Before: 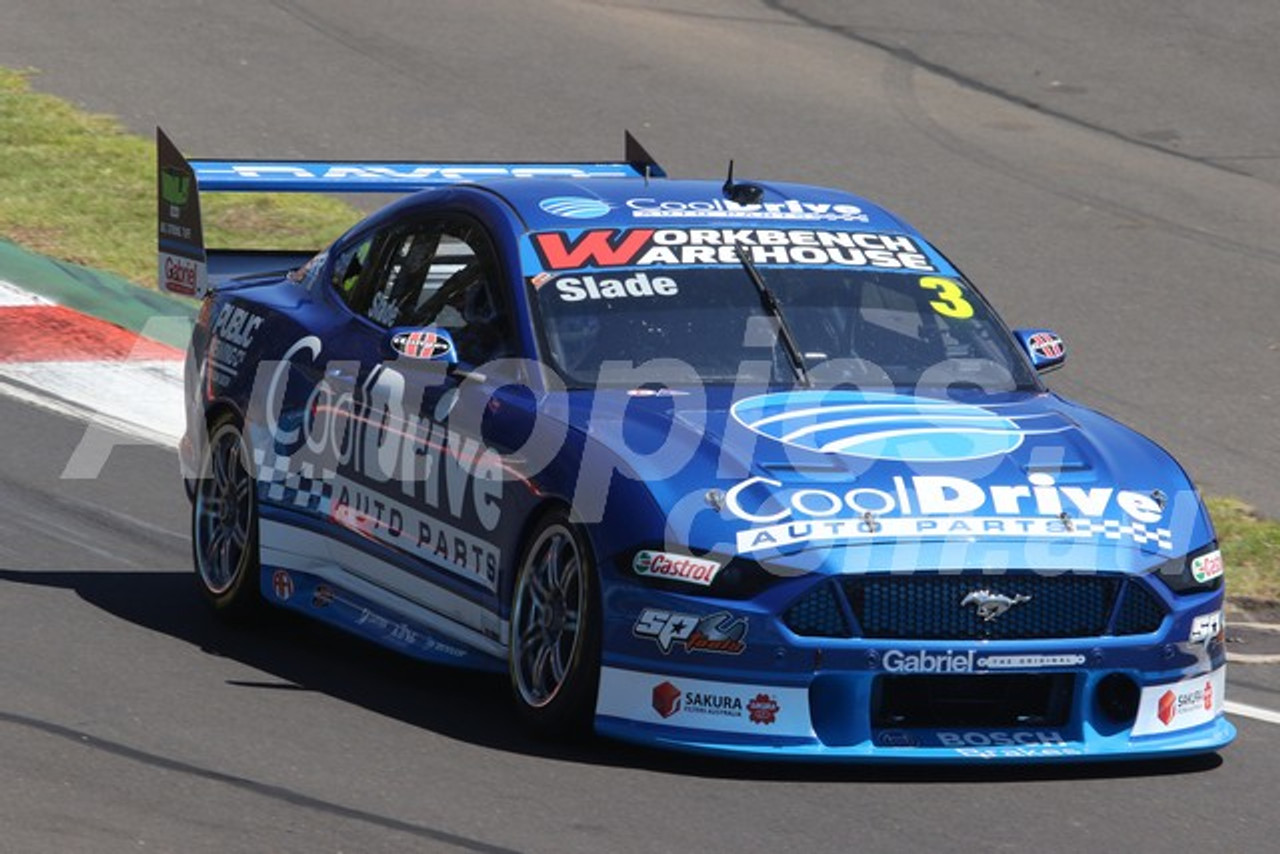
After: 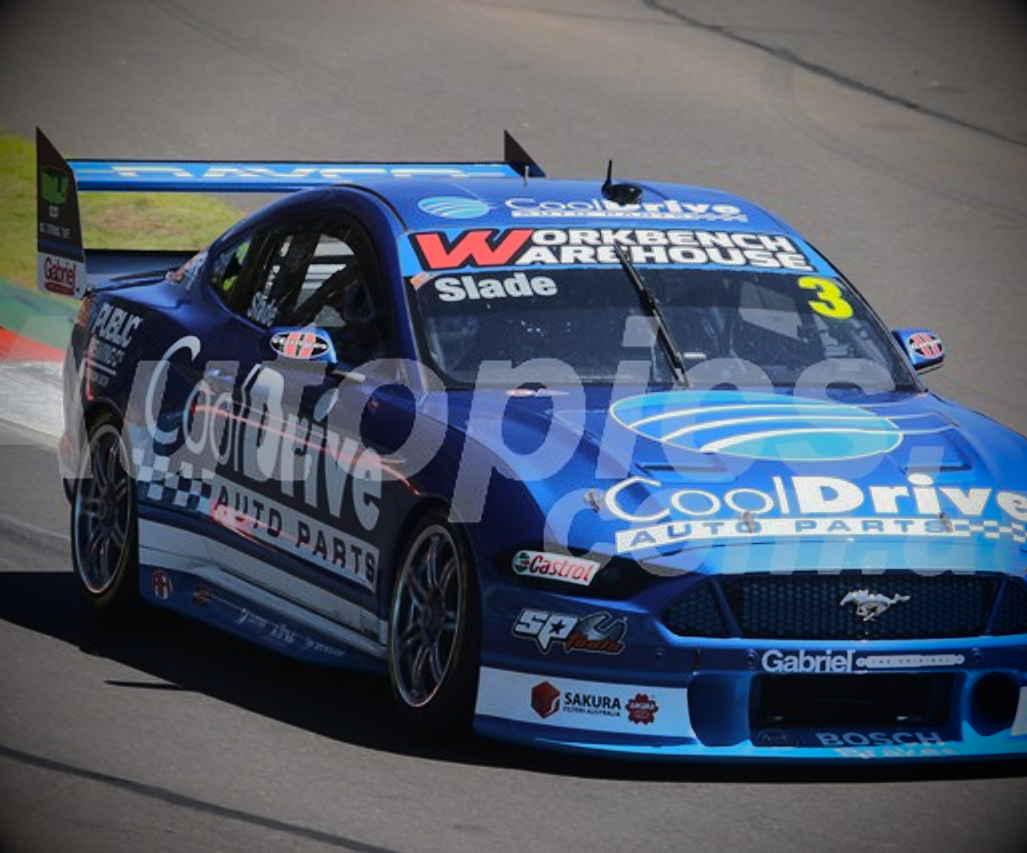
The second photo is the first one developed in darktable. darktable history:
shadows and highlights: shadows -19.39, highlights -73.34
vignetting: brightness -0.982, saturation 0.492
crop and rotate: left 9.486%, right 10.279%
tone curve: curves: ch0 [(0, 0.003) (0.211, 0.174) (0.482, 0.519) (0.843, 0.821) (0.992, 0.971)]; ch1 [(0, 0) (0.276, 0.206) (0.393, 0.364) (0.482, 0.477) (0.506, 0.5) (0.523, 0.523) (0.572, 0.592) (0.695, 0.767) (1, 1)]; ch2 [(0, 0) (0.438, 0.456) (0.498, 0.497) (0.536, 0.527) (0.562, 0.584) (0.619, 0.602) (0.698, 0.698) (1, 1)], color space Lab, linked channels, preserve colors none
